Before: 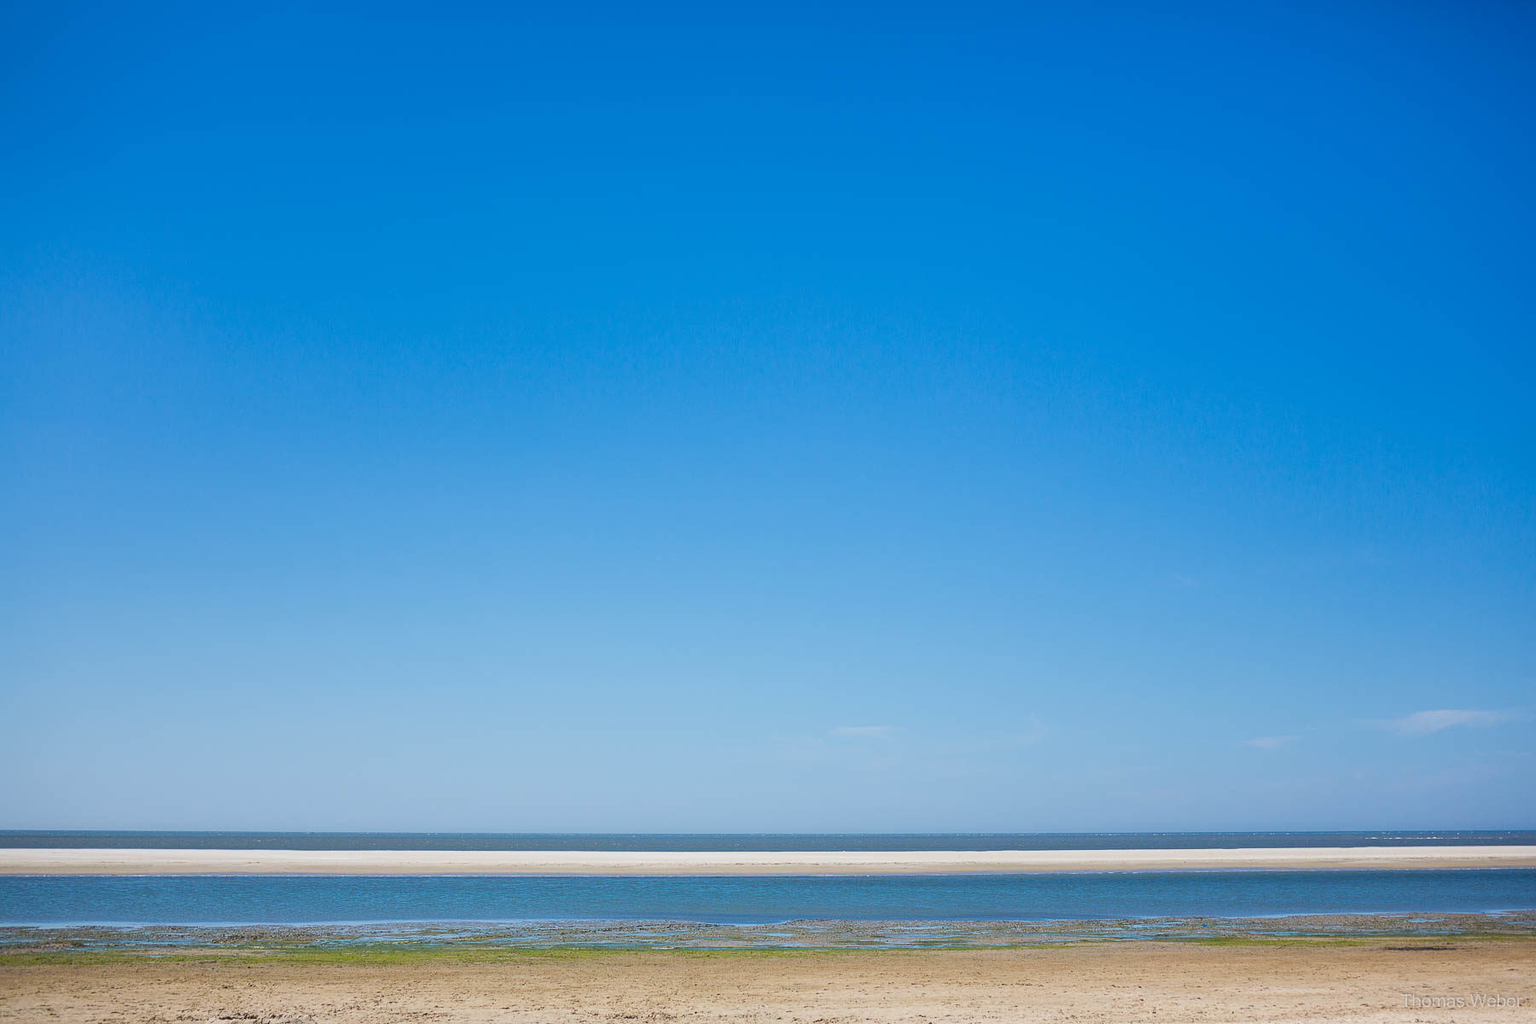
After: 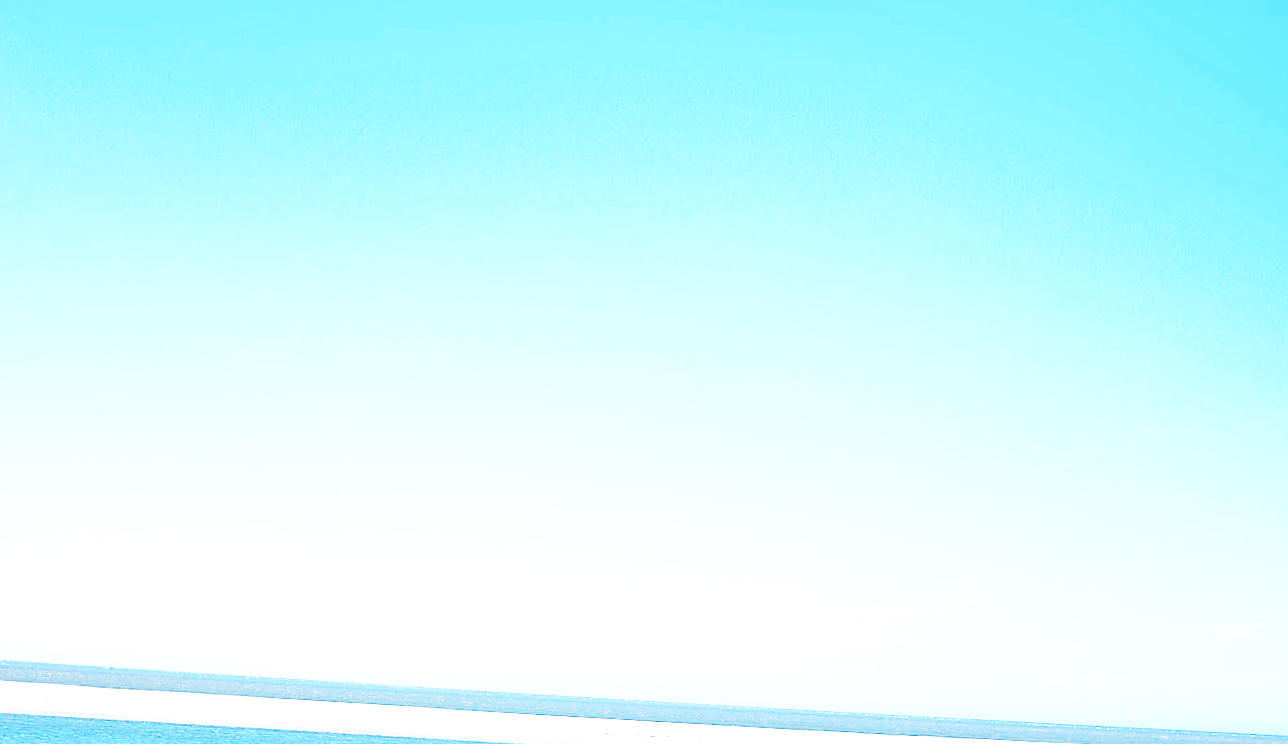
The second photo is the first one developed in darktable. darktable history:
exposure: exposure 1 EV, compensate highlight preservation false
base curve: curves: ch0 [(0, 0.003) (0.001, 0.002) (0.006, 0.004) (0.02, 0.022) (0.048, 0.086) (0.094, 0.234) (0.162, 0.431) (0.258, 0.629) (0.385, 0.8) (0.548, 0.918) (0.751, 0.988) (1, 1)], preserve colors none
sharpen: radius 1.864, amount 0.398, threshold 1.271
color zones: curves: ch0 [(0, 0.533) (0.126, 0.533) (0.234, 0.533) (0.368, 0.357) (0.5, 0.5) (0.625, 0.5) (0.74, 0.637) (0.875, 0.5)]; ch1 [(0.004, 0.708) (0.129, 0.662) (0.25, 0.5) (0.375, 0.331) (0.496, 0.396) (0.625, 0.649) (0.739, 0.26) (0.875, 0.5) (1, 0.478)]; ch2 [(0, 0.409) (0.132, 0.403) (0.236, 0.558) (0.379, 0.448) (0.5, 0.5) (0.625, 0.5) (0.691, 0.39) (0.875, 0.5)]
crop and rotate: angle -3.37°, left 9.79%, top 20.73%, right 12.42%, bottom 11.82%
local contrast: detail 130%
